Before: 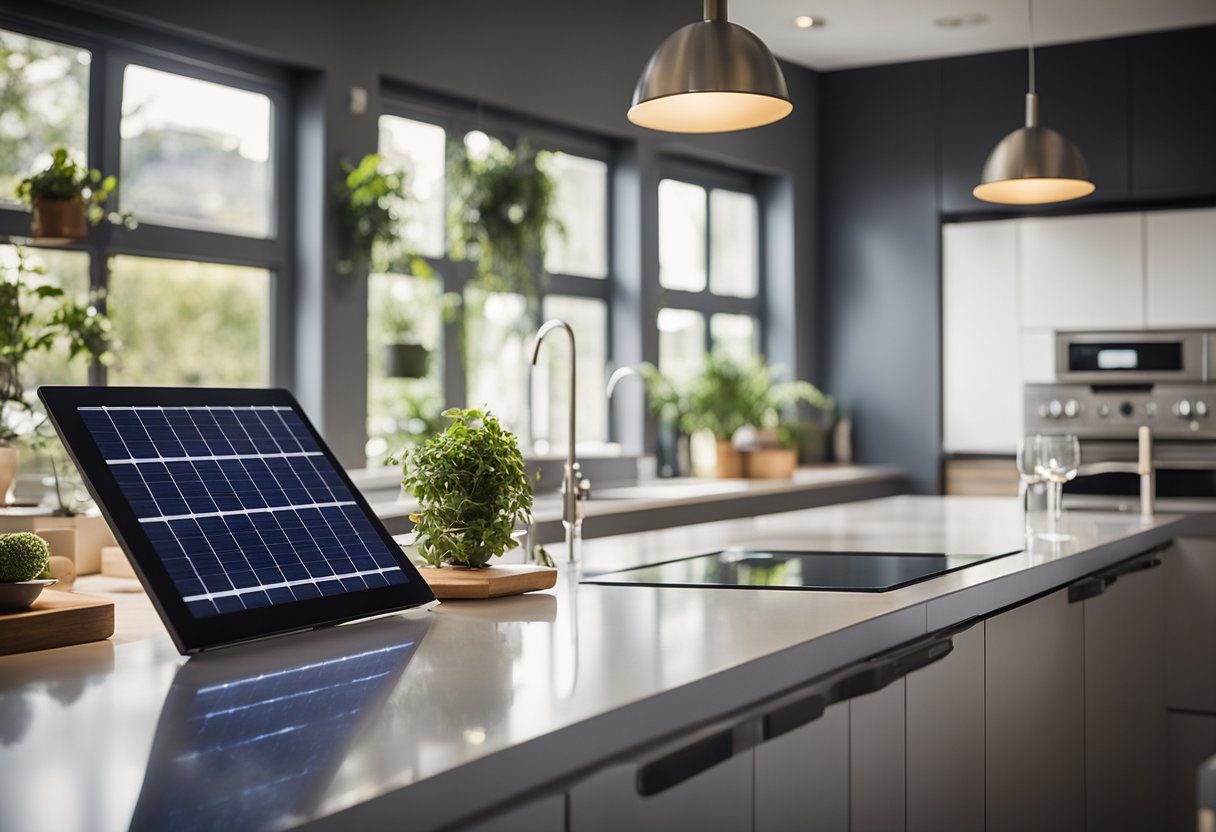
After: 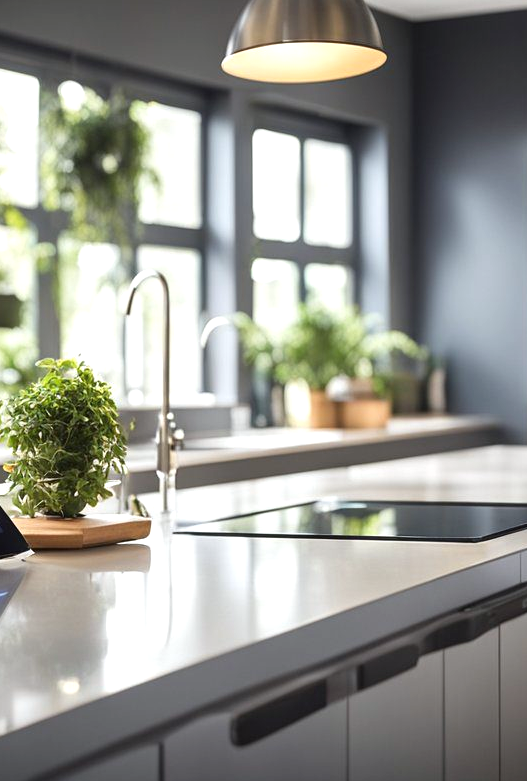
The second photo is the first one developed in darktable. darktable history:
crop: left 33.452%, top 6.025%, right 23.155%
white balance: red 0.986, blue 1.01
exposure: black level correction 0, exposure 0.5 EV, compensate highlight preservation false
